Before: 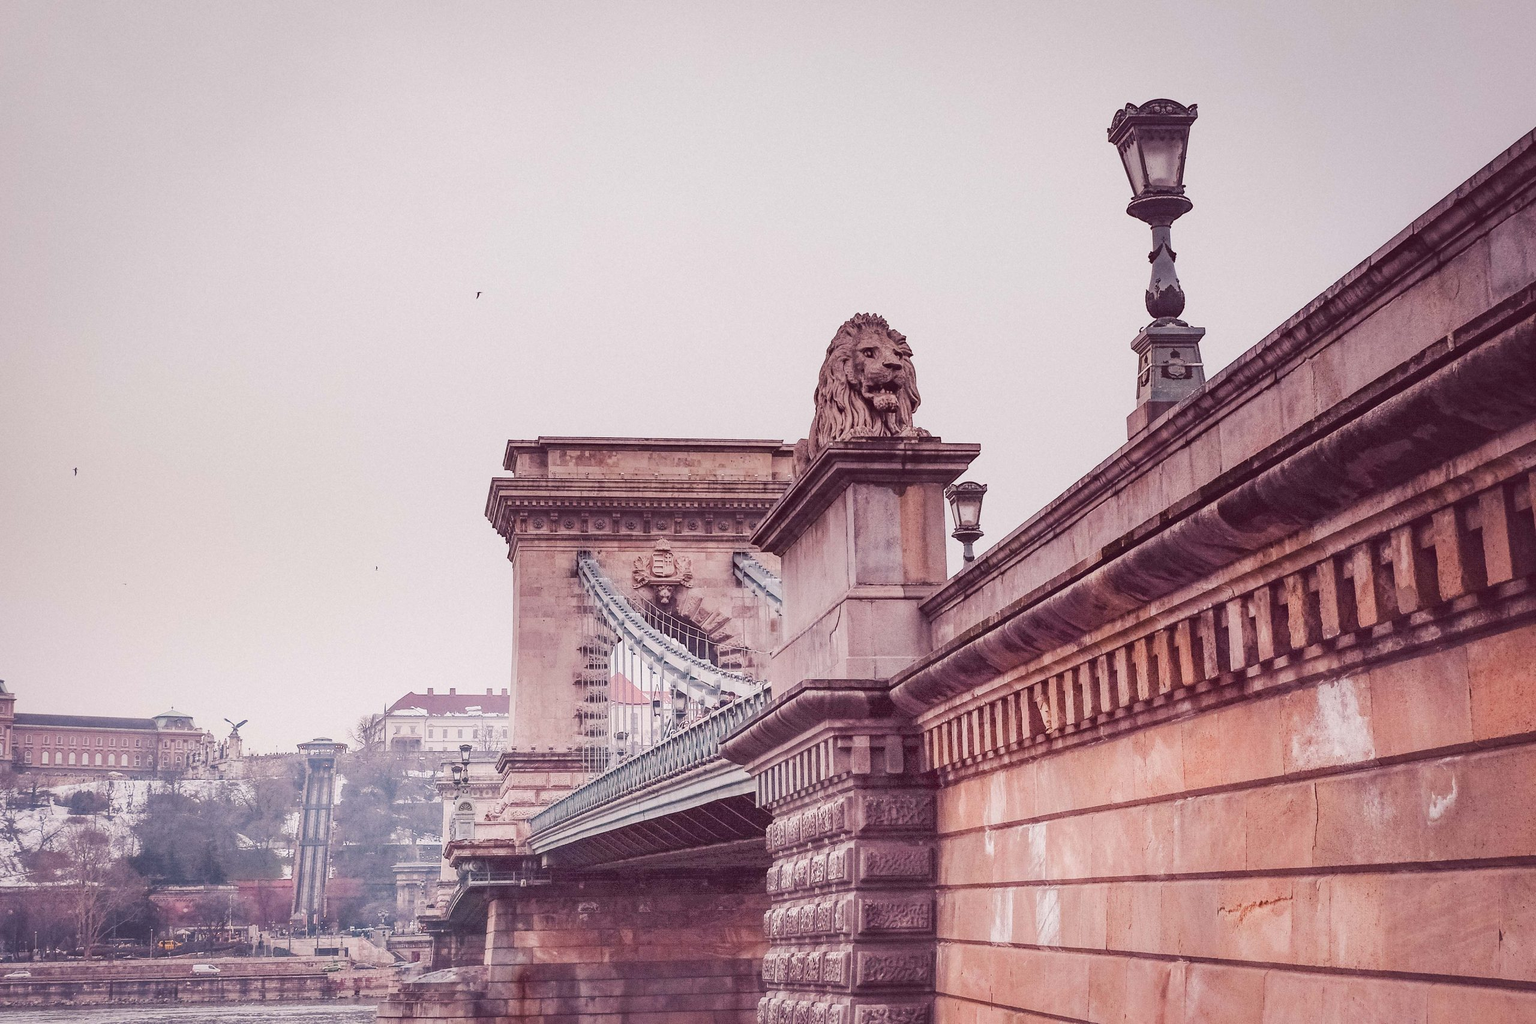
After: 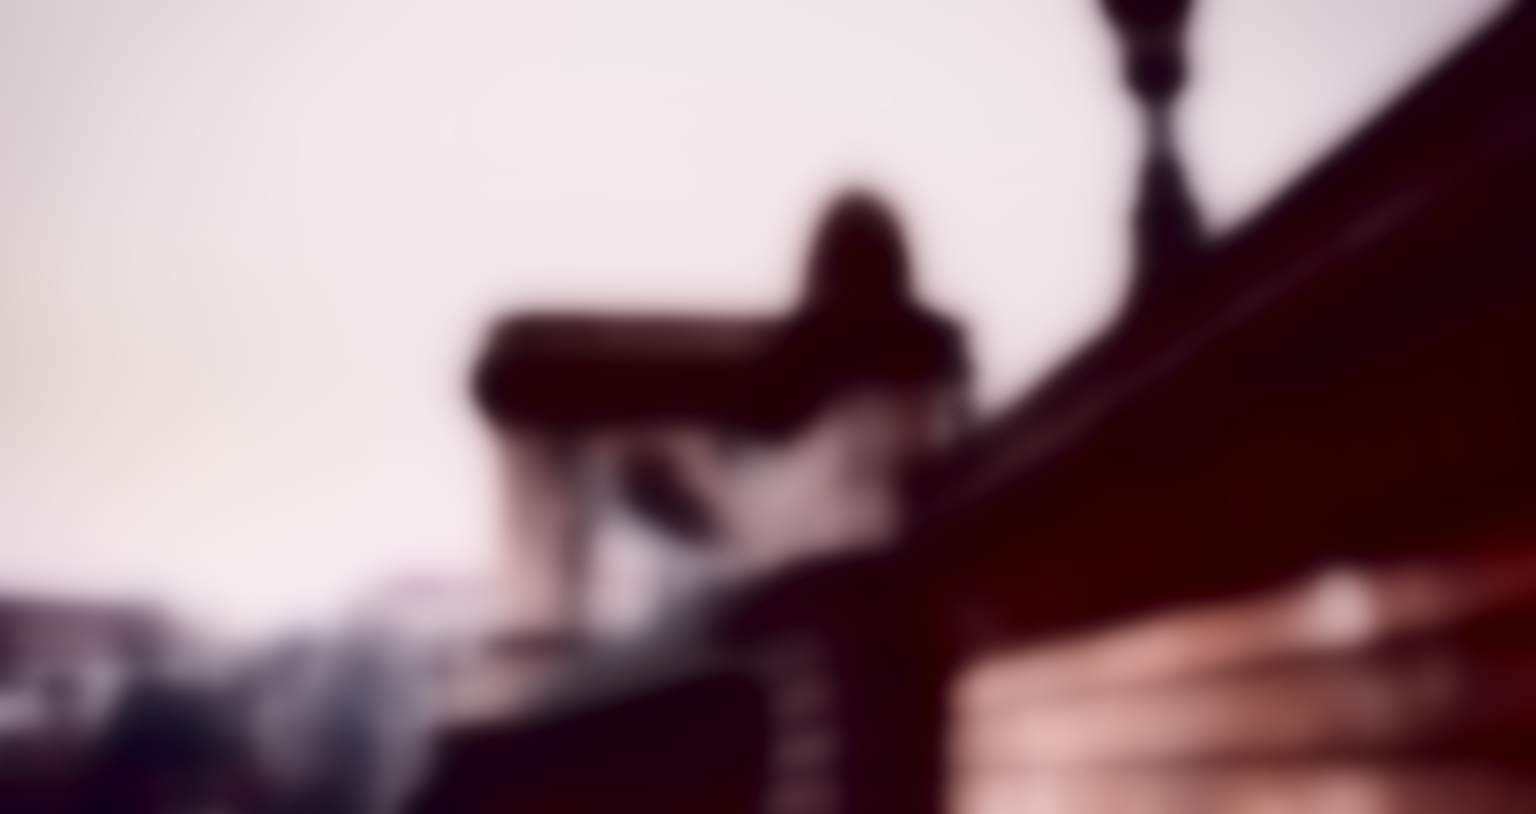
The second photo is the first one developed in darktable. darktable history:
lowpass: radius 31.92, contrast 1.72, brightness -0.98, saturation 0.94
crop and rotate: left 1.814%, top 12.818%, right 0.25%, bottom 9.225%
contrast brightness saturation: contrast 0.24, brightness -0.24, saturation 0.14
